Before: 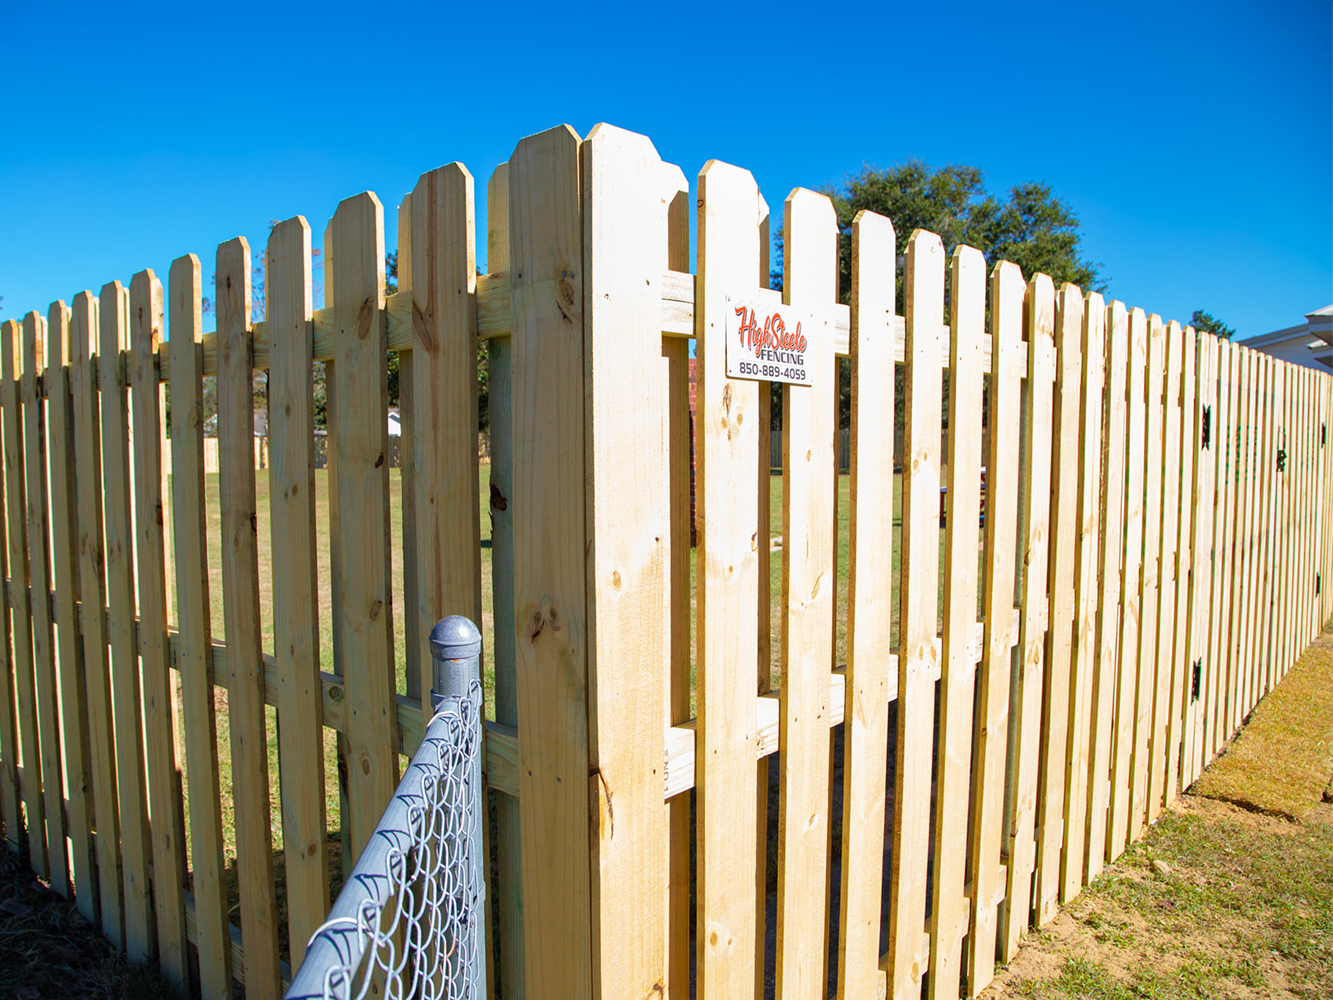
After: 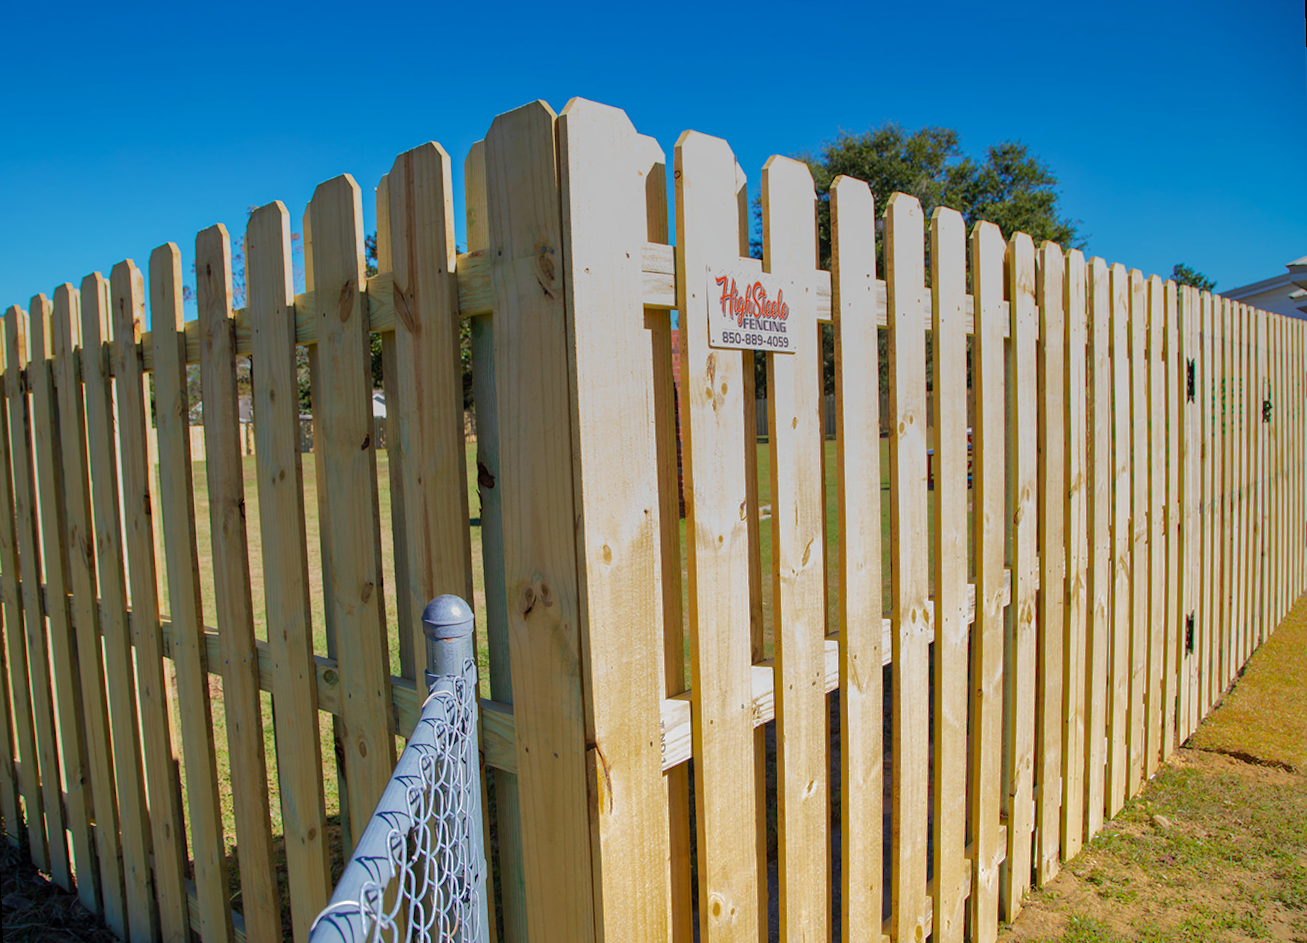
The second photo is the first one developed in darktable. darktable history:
graduated density: on, module defaults
color correction: highlights a* 0.003, highlights b* -0.283
shadows and highlights: shadows 25, highlights -70
rotate and perspective: rotation -2°, crop left 0.022, crop right 0.978, crop top 0.049, crop bottom 0.951
